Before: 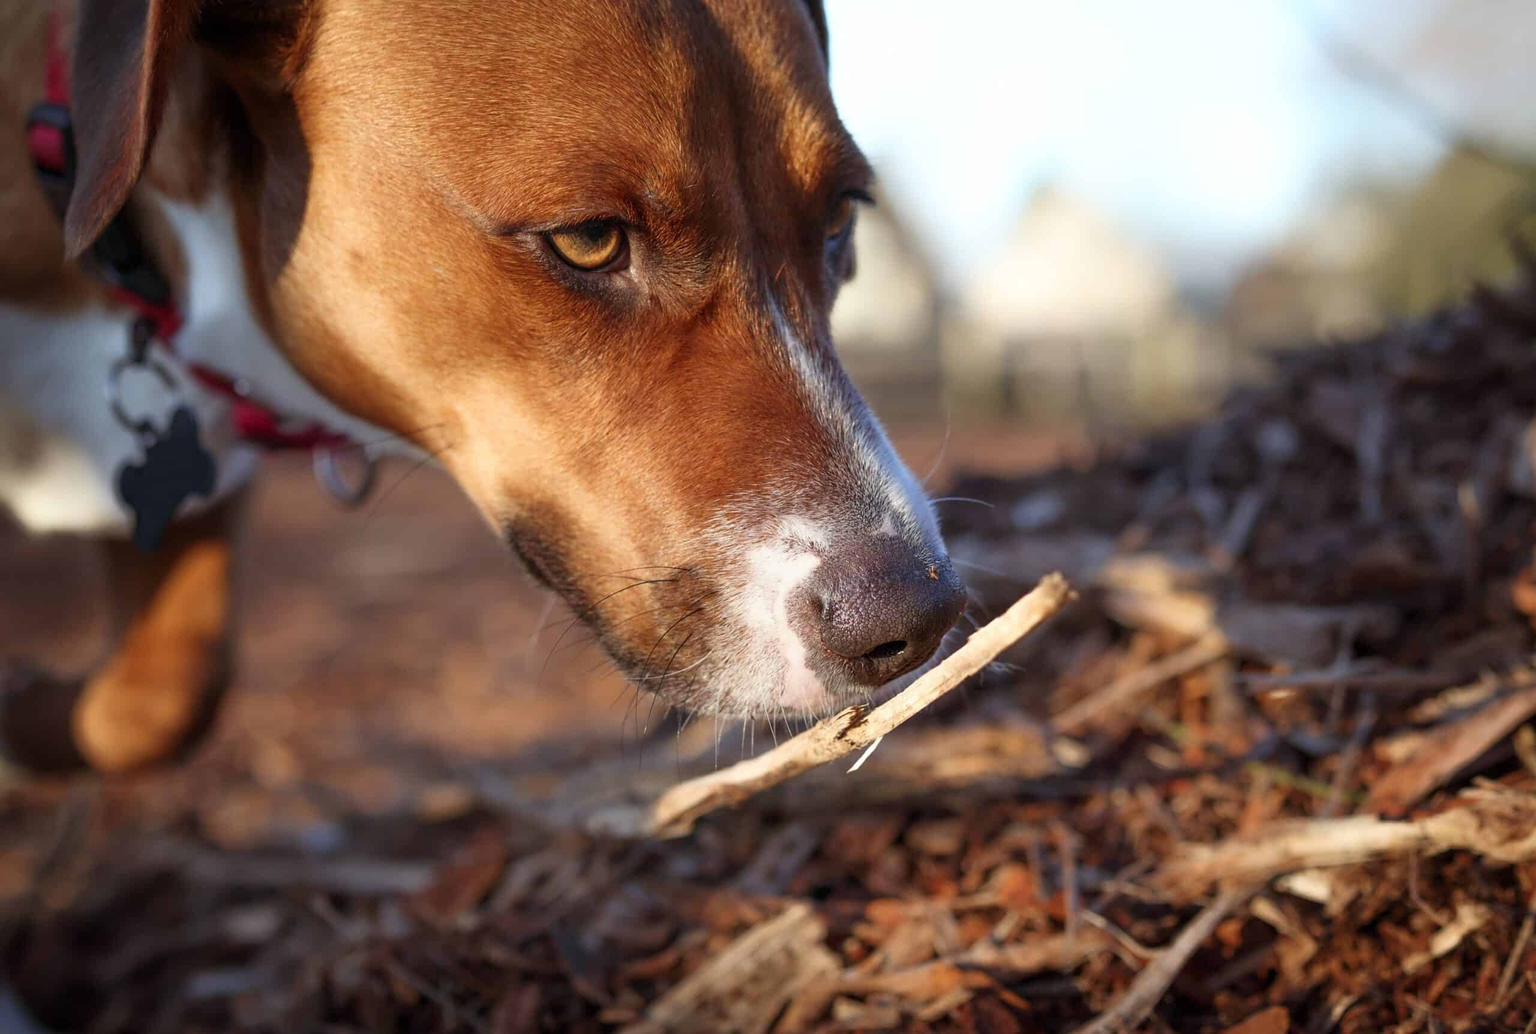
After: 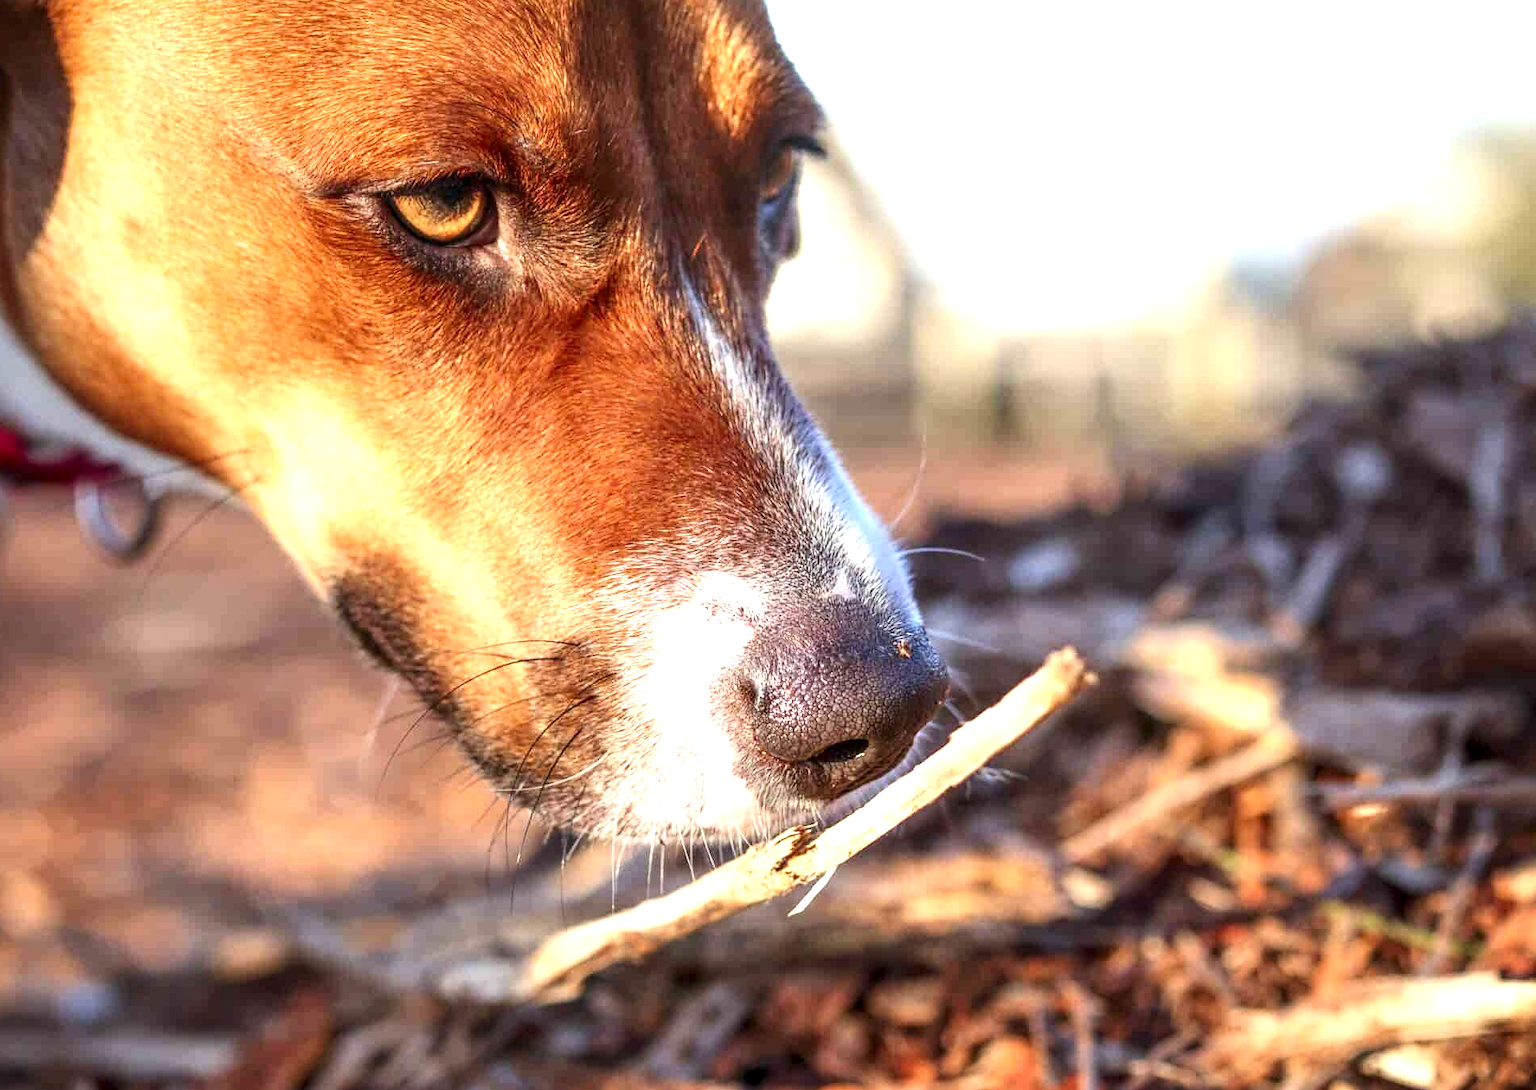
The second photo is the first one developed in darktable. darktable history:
local contrast: detail 130%
crop: left 16.788%, top 8.481%, right 8.39%, bottom 12.607%
contrast brightness saturation: contrast 0.155, brightness -0.012, saturation 0.105
exposure: black level correction 0, exposure 1.102 EV, compensate exposure bias true, compensate highlight preservation false
